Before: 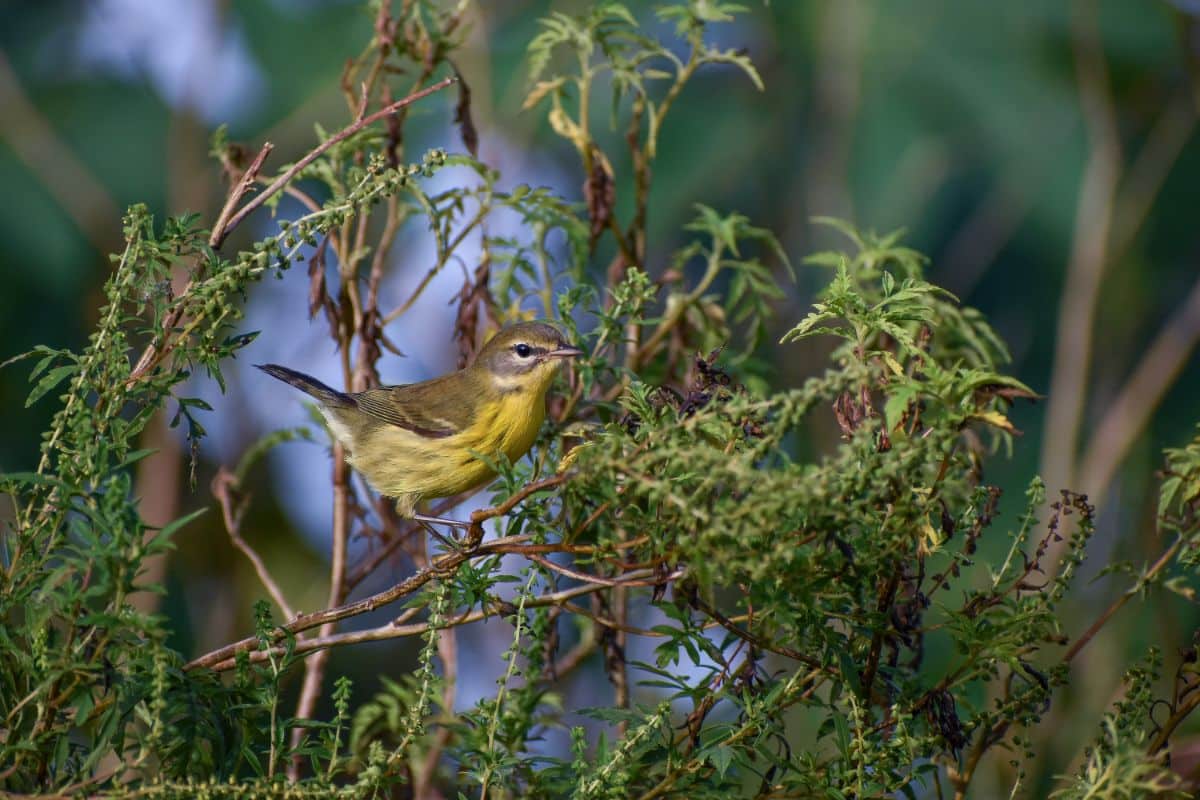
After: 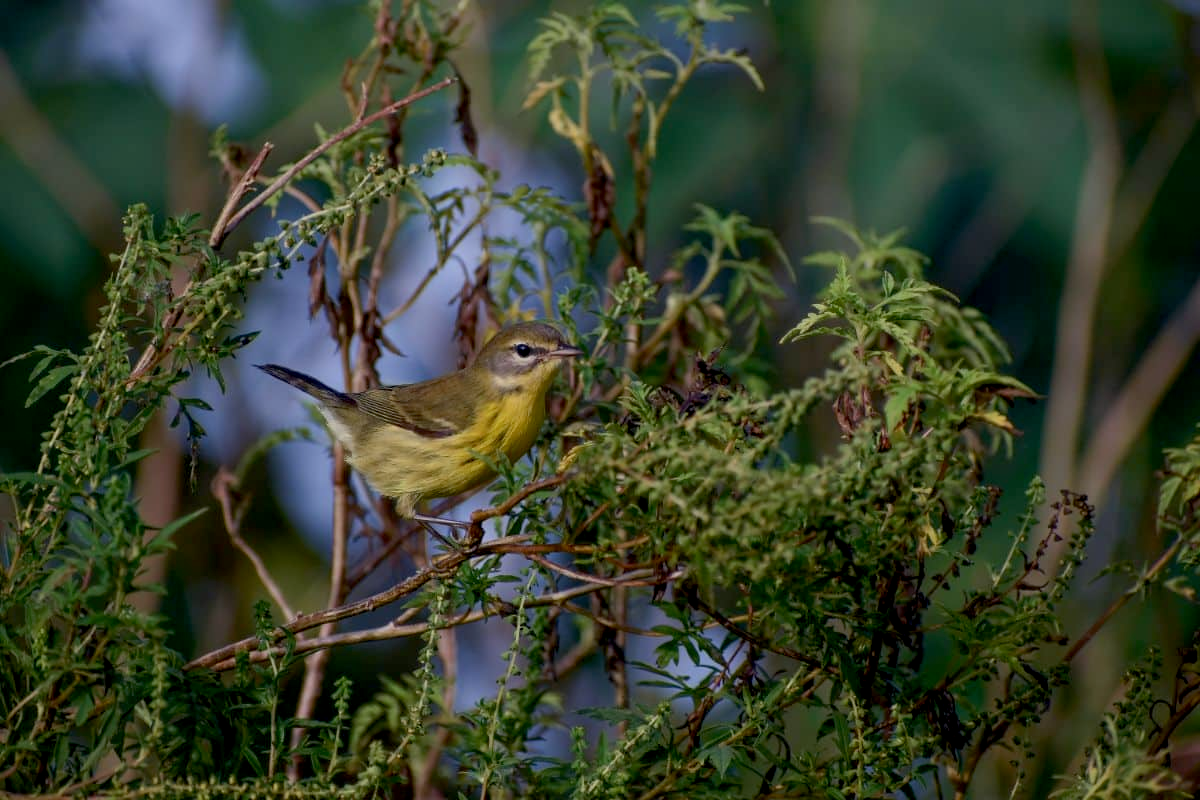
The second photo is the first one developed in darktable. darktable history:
exposure: black level correction 0.011, exposure -0.472 EV, compensate exposure bias true, compensate highlight preservation false
